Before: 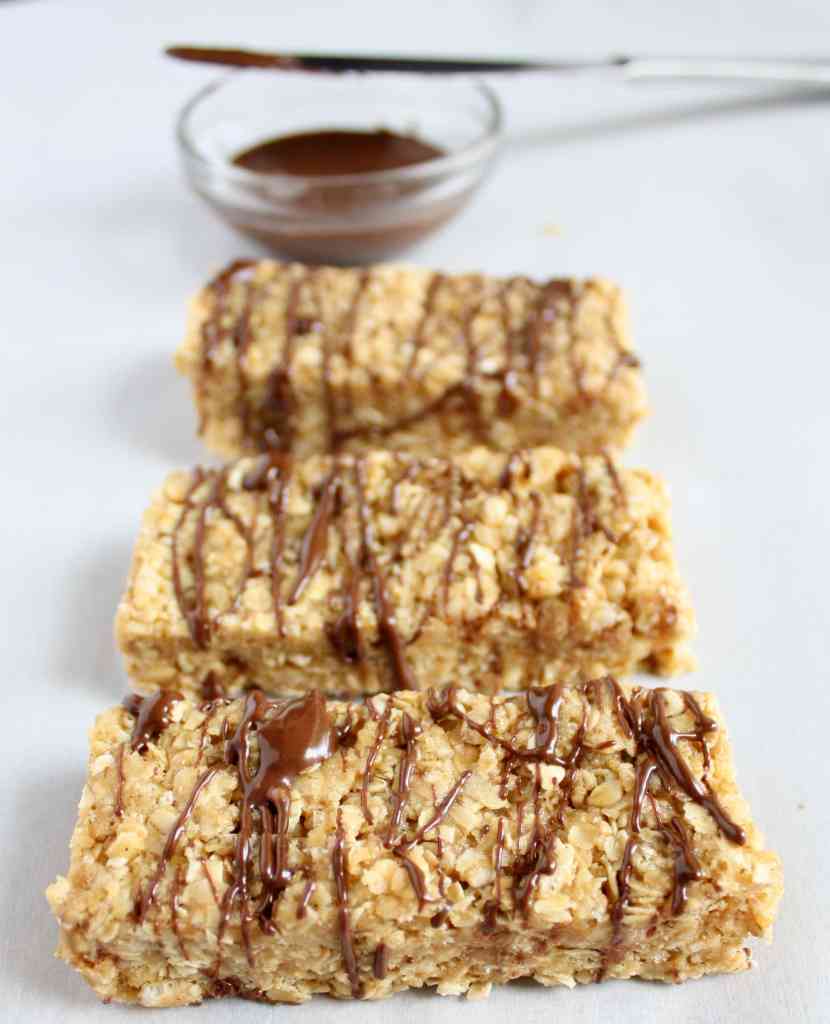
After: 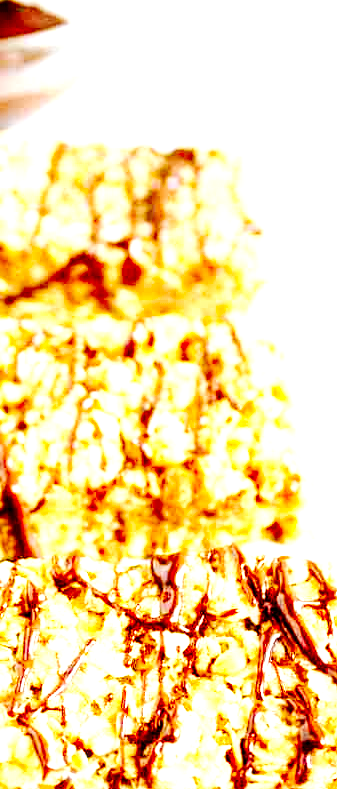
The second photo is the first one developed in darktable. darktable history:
crop: left 45.404%, top 12.9%, right 13.956%, bottom 10.013%
sharpen: amount 0.212
local contrast: highlights 18%, detail 188%
base curve: curves: ch0 [(0, 0) (0.028, 0.03) (0.121, 0.232) (0.46, 0.748) (0.859, 0.968) (1, 1)], preserve colors none
contrast brightness saturation: contrast 0.068, brightness 0.172, saturation 0.395
tone curve: curves: ch0 [(0, 0) (0.003, 0.082) (0.011, 0.082) (0.025, 0.088) (0.044, 0.088) (0.069, 0.093) (0.1, 0.101) (0.136, 0.109) (0.177, 0.129) (0.224, 0.155) (0.277, 0.214) (0.335, 0.289) (0.399, 0.378) (0.468, 0.476) (0.543, 0.589) (0.623, 0.713) (0.709, 0.826) (0.801, 0.908) (0.898, 0.98) (1, 1)], preserve colors none
exposure: exposure 0.205 EV, compensate exposure bias true, compensate highlight preservation false
